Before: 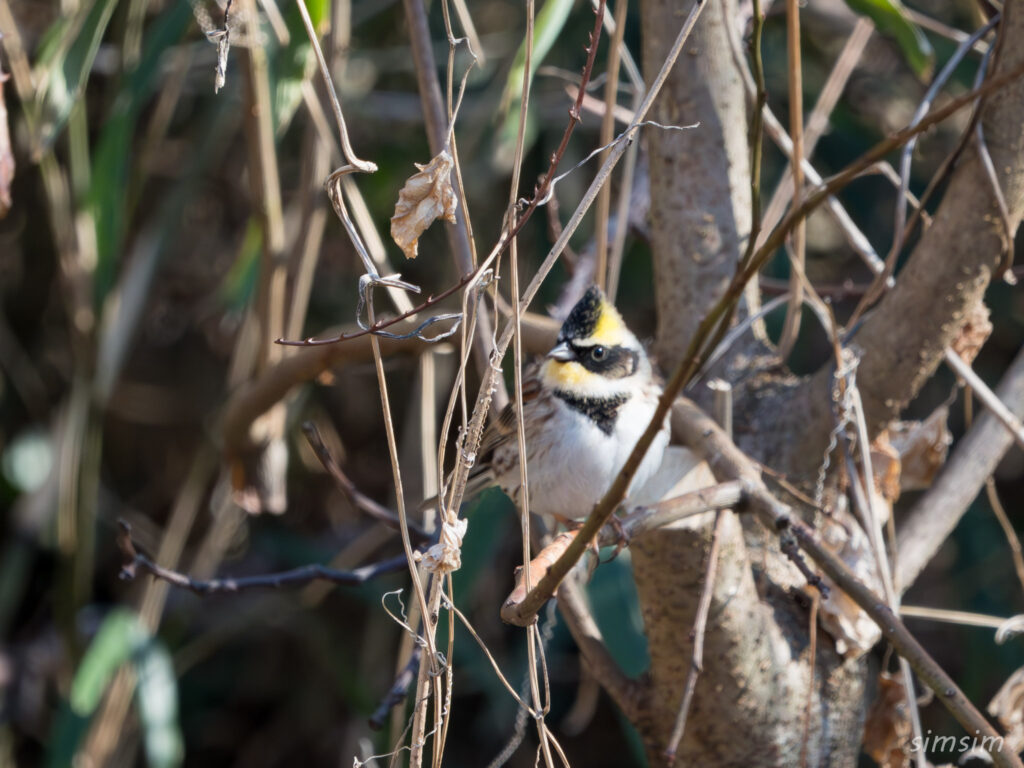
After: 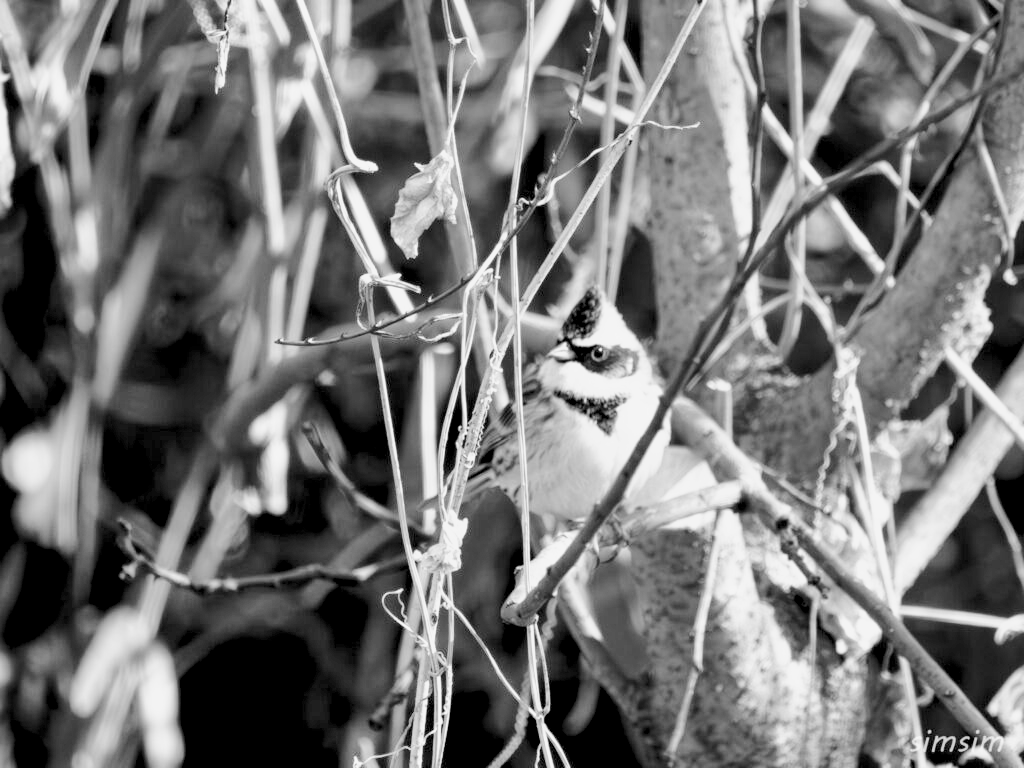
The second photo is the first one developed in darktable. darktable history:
shadows and highlights: shadows 60, soften with gaussian
rgb levels: levels [[0.01, 0.419, 0.839], [0, 0.5, 1], [0, 0.5, 1]]
base curve: curves: ch0 [(0, 0) (0.025, 0.046) (0.112, 0.277) (0.467, 0.74) (0.814, 0.929) (1, 0.942)]
monochrome: a 32, b 64, size 2.3
